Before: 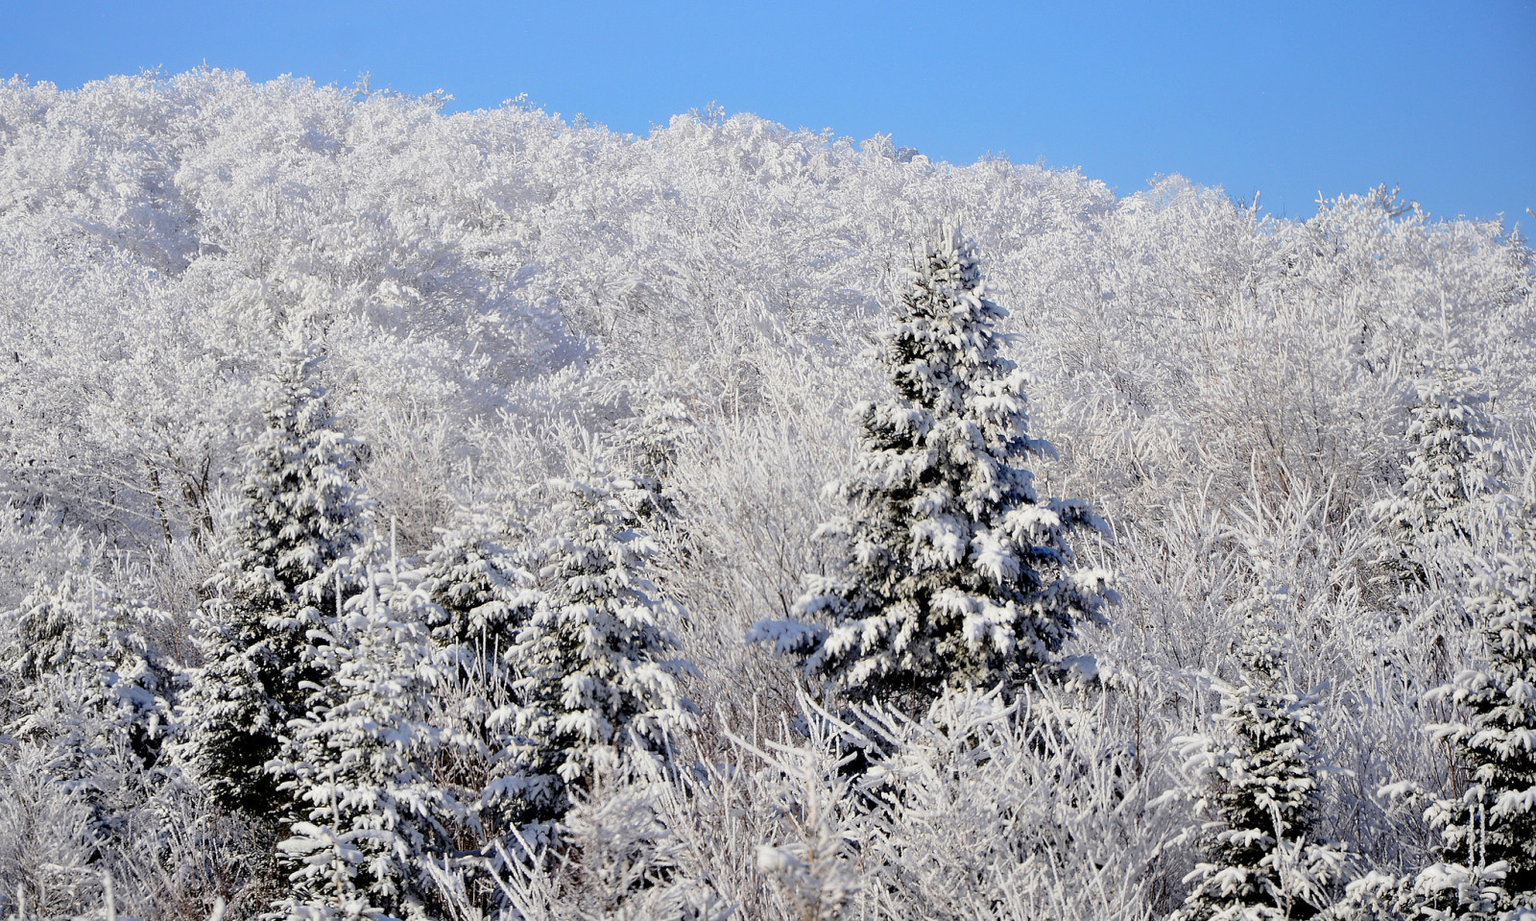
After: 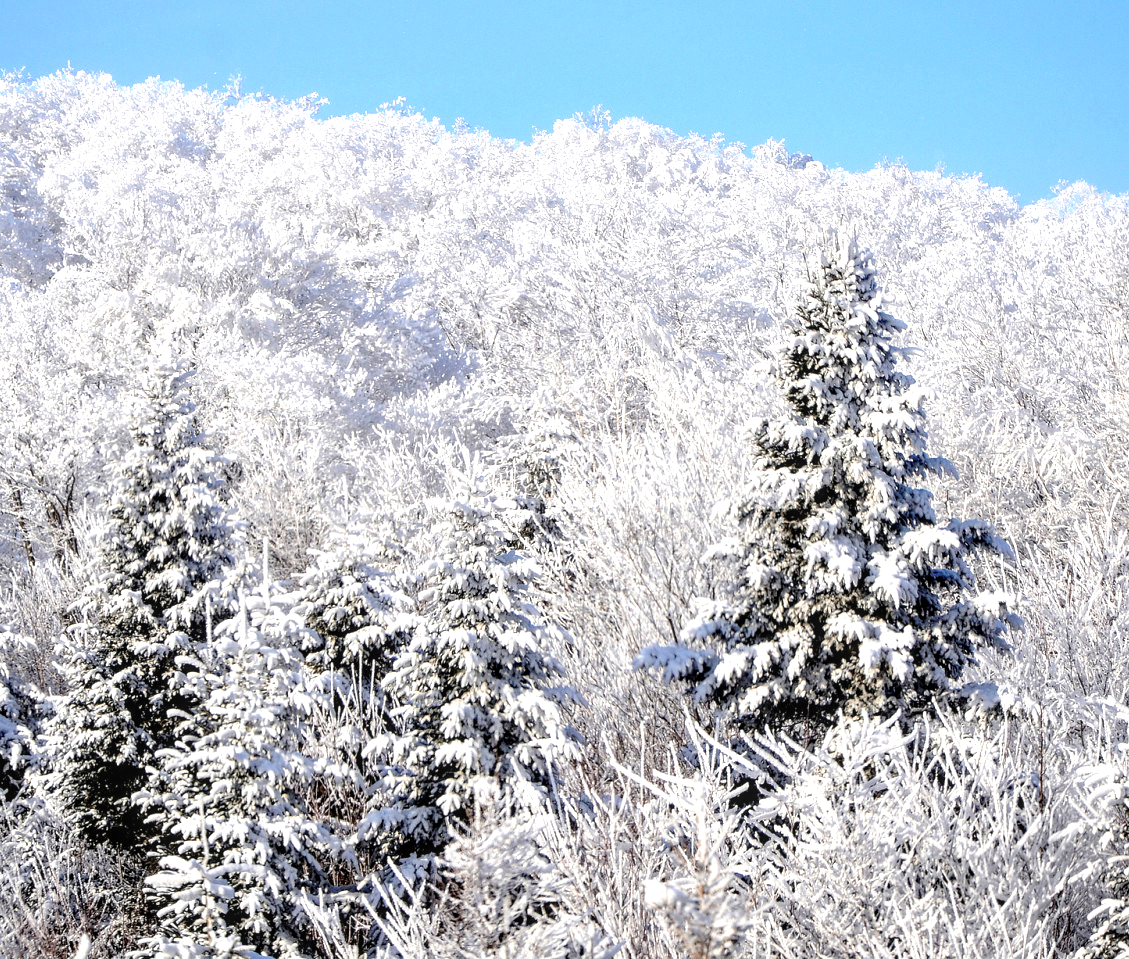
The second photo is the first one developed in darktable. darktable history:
color zones: curves: ch2 [(0, 0.5) (0.084, 0.497) (0.323, 0.335) (0.4, 0.497) (1, 0.5)]
local contrast: detail 130%
tone equalizer: -8 EV -0.734 EV, -7 EV -0.689 EV, -6 EV -0.627 EV, -5 EV -0.385 EV, -3 EV 0.403 EV, -2 EV 0.6 EV, -1 EV 0.681 EV, +0 EV 0.744 EV
crop and rotate: left 9.029%, right 20.386%
